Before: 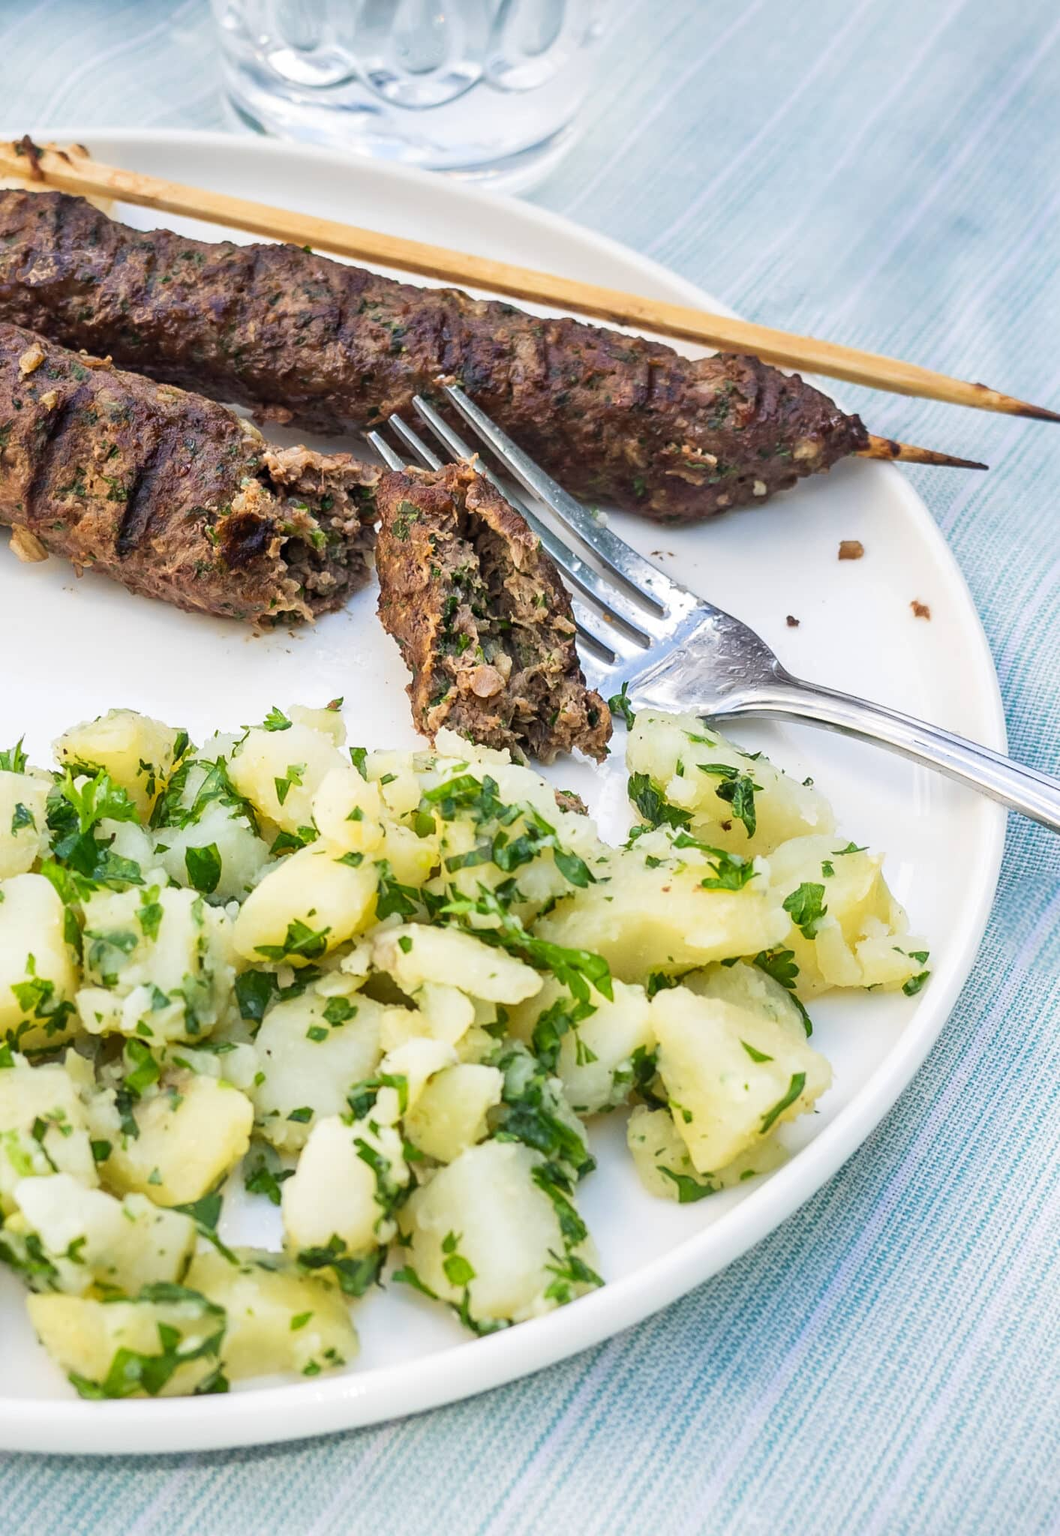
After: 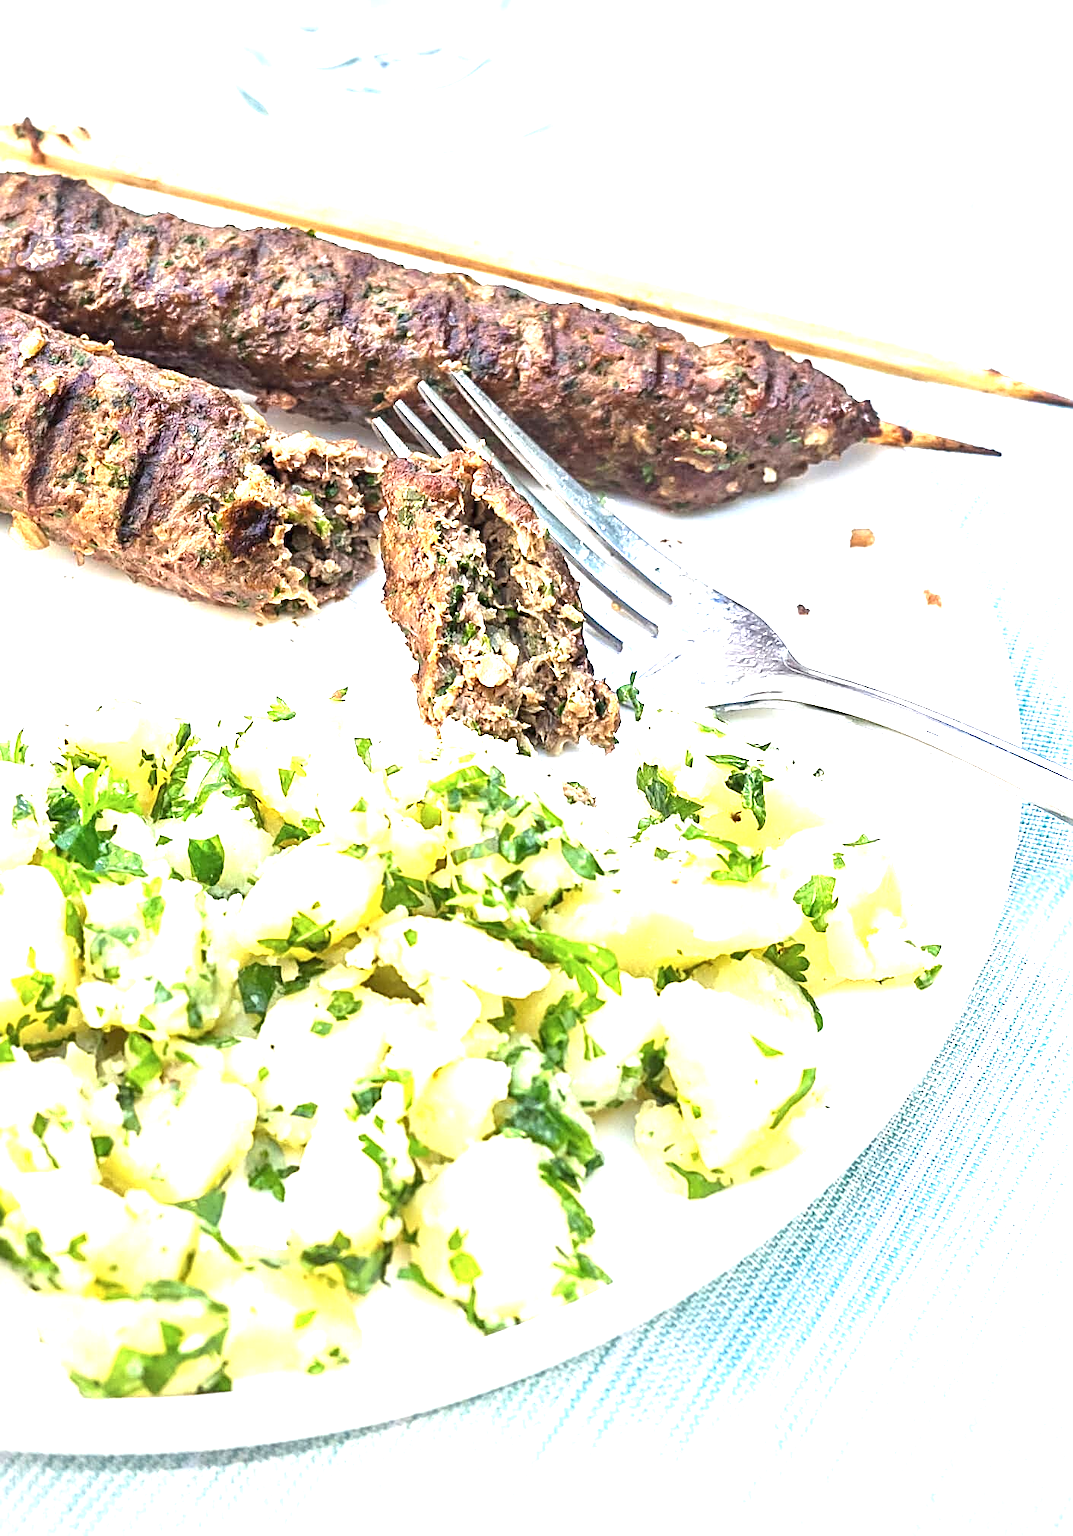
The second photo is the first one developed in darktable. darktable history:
exposure: black level correction 0, exposure 1.676 EV, compensate exposure bias true, compensate highlight preservation false
contrast brightness saturation: saturation -0.058
crop: top 1.314%, right 0.046%
vignetting: fall-off start 100.16%, fall-off radius 71.2%, width/height ratio 1.174
sharpen: radius 2.734
